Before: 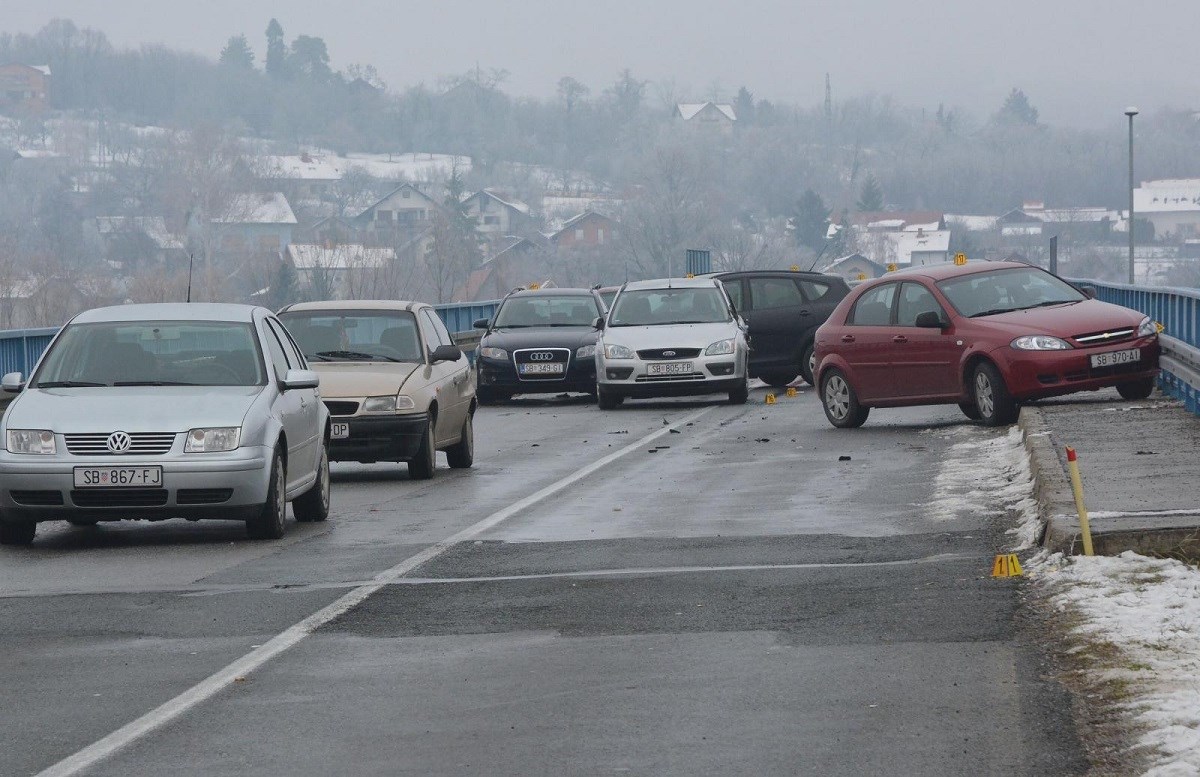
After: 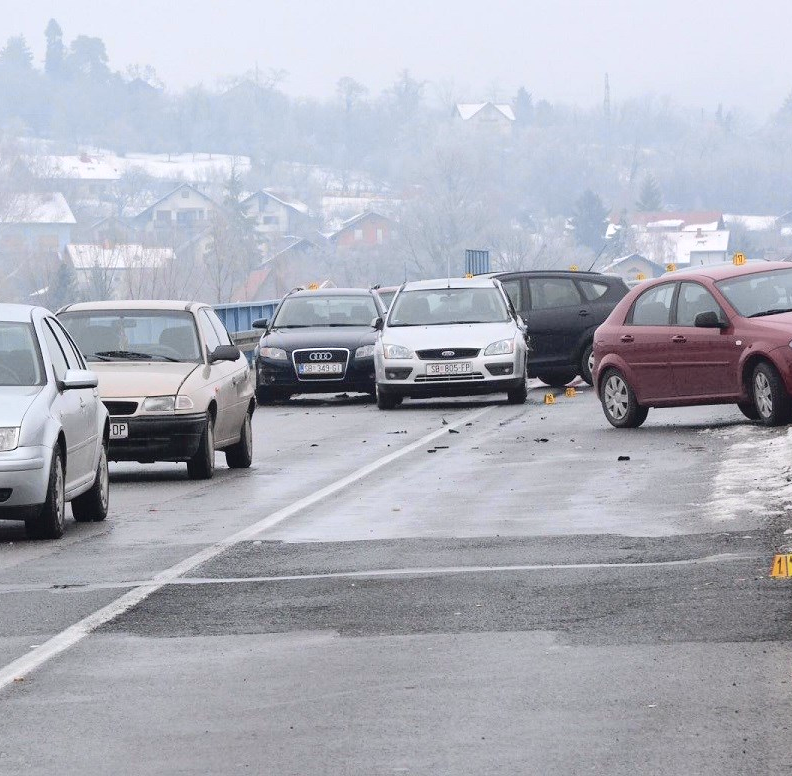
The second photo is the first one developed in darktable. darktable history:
exposure: black level correction 0, exposure 0.7 EV, compensate exposure bias true, compensate highlight preservation false
color contrast: green-magenta contrast 1.2, blue-yellow contrast 1.2
tone curve: curves: ch0 [(0, 0) (0.105, 0.044) (0.195, 0.128) (0.283, 0.283) (0.384, 0.404) (0.485, 0.531) (0.635, 0.7) (0.832, 0.858) (1, 0.977)]; ch1 [(0, 0) (0.161, 0.092) (0.35, 0.33) (0.379, 0.401) (0.448, 0.478) (0.498, 0.503) (0.531, 0.537) (0.586, 0.563) (0.687, 0.648) (1, 1)]; ch2 [(0, 0) (0.359, 0.372) (0.437, 0.437) (0.483, 0.484) (0.53, 0.515) (0.556, 0.553) (0.635, 0.589) (1, 1)], color space Lab, independent channels, preserve colors none
crop and rotate: left 18.442%, right 15.508%
